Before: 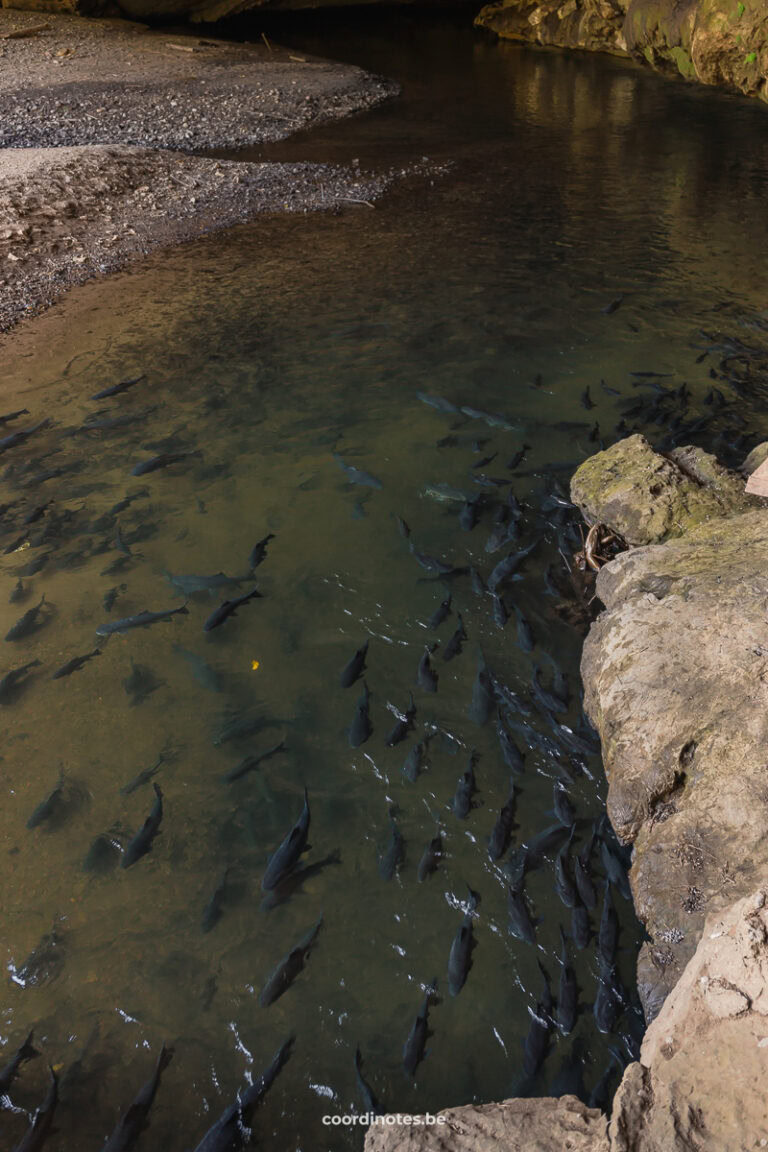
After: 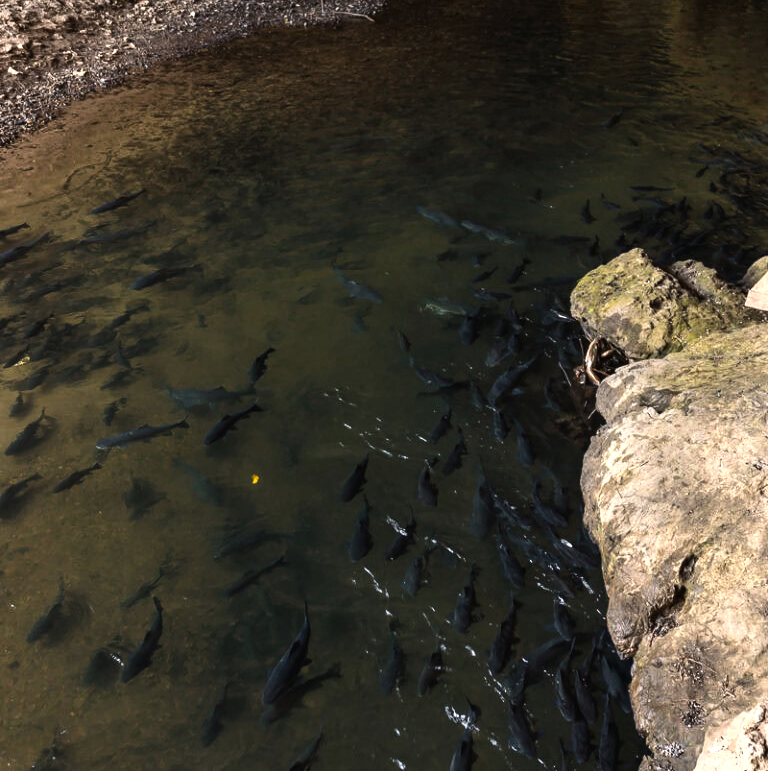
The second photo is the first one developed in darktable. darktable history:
color correction: highlights b* 2.9
tone equalizer: -8 EV -1.06 EV, -7 EV -1.02 EV, -6 EV -0.838 EV, -5 EV -0.56 EV, -3 EV 0.589 EV, -2 EV 0.853 EV, -1 EV 0.994 EV, +0 EV 1.08 EV, edges refinement/feathering 500, mask exposure compensation -1.57 EV, preserve details no
crop: top 16.224%, bottom 16.782%
